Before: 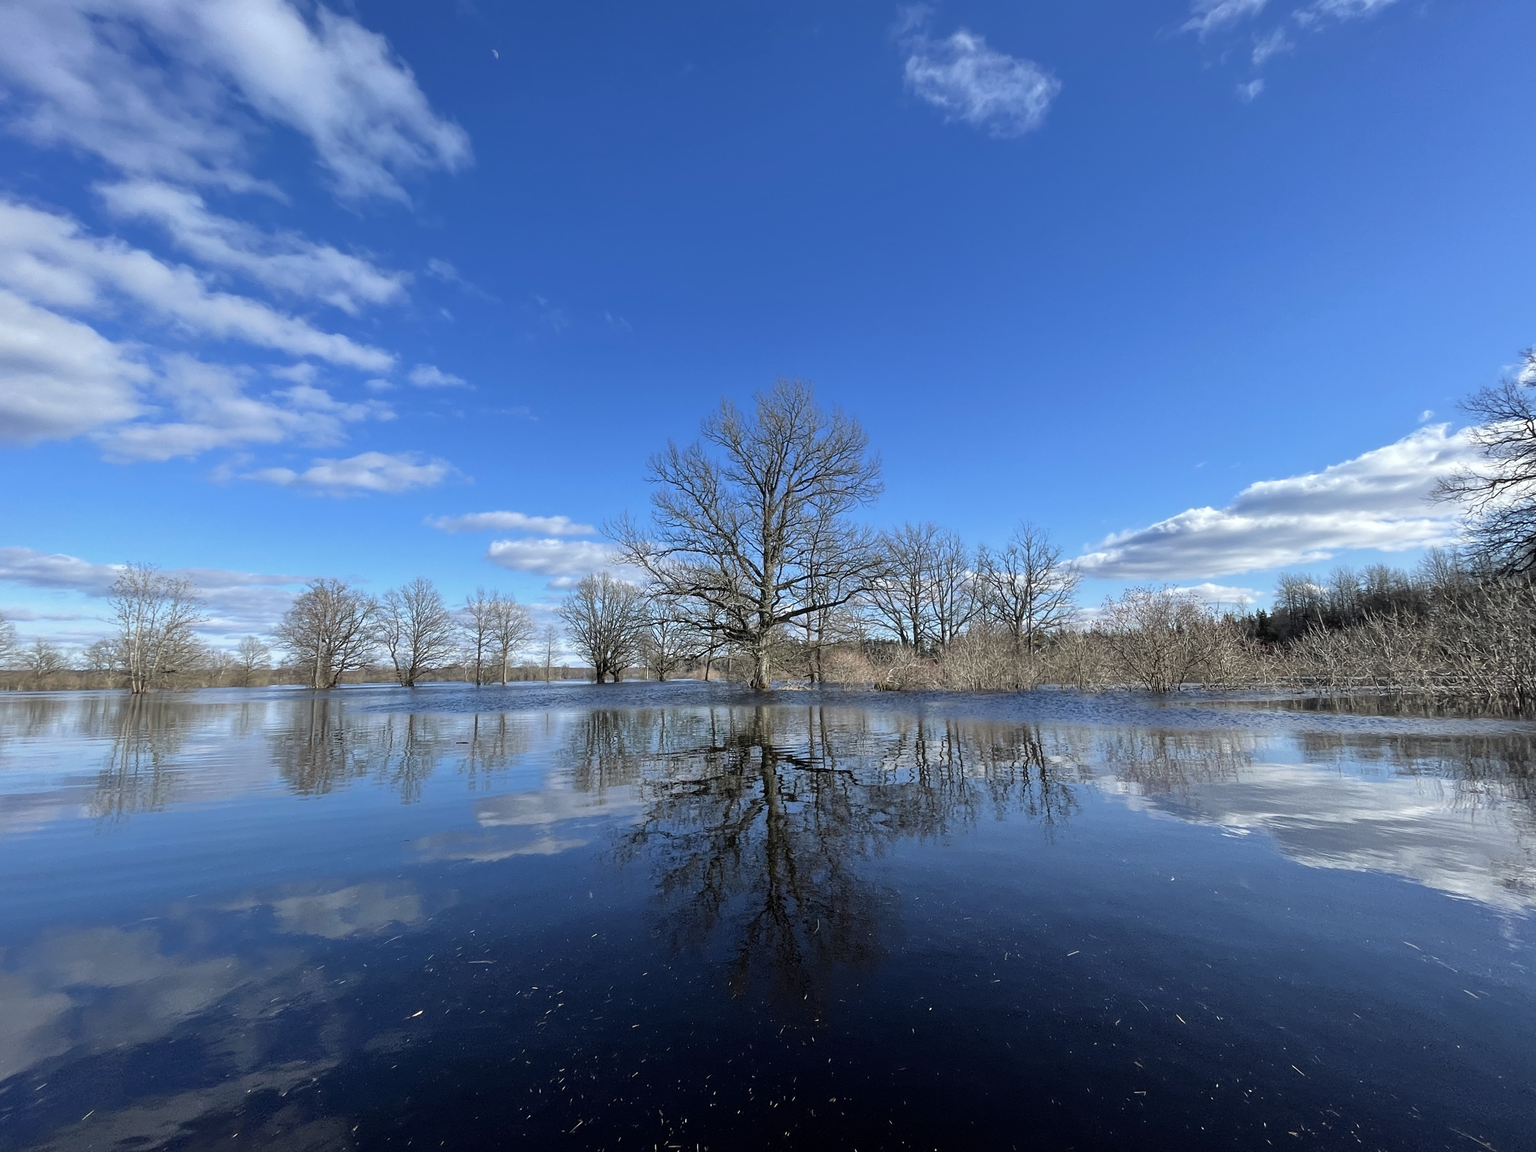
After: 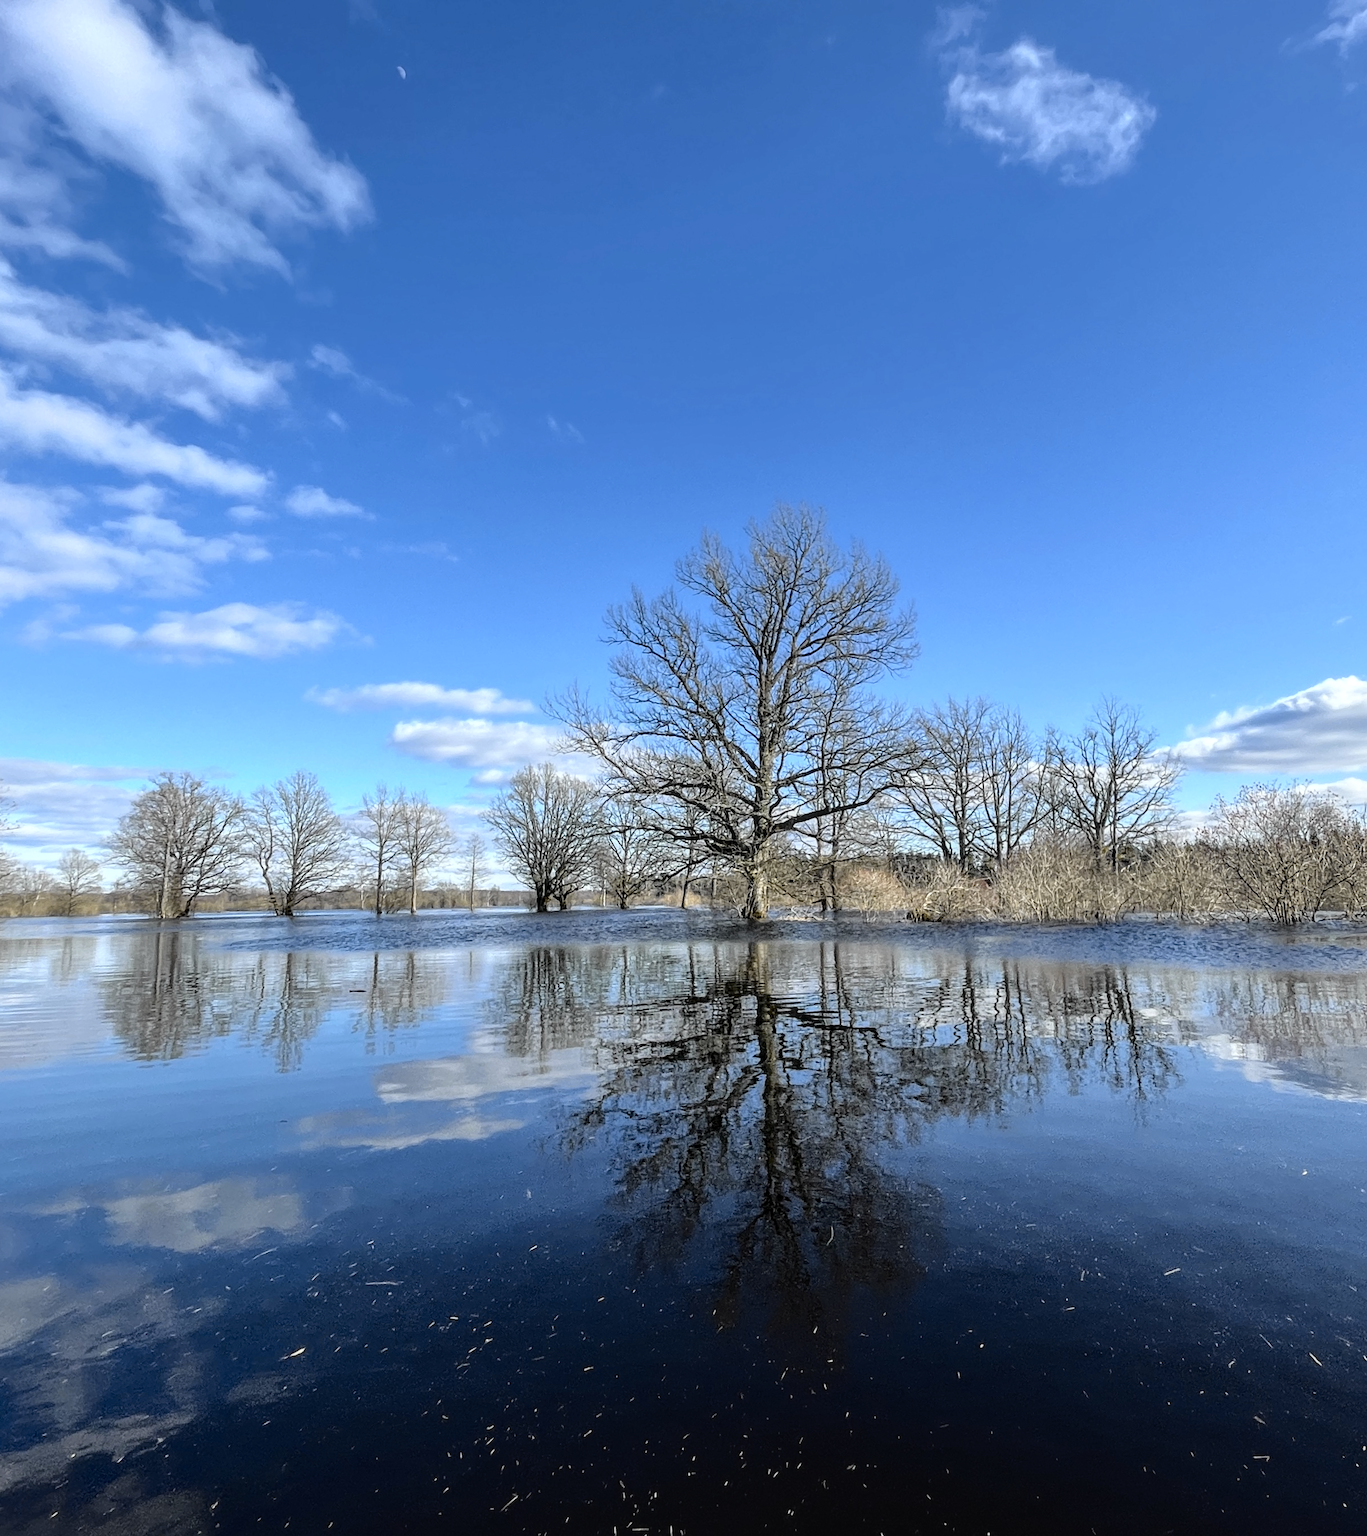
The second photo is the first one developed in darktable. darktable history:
crop and rotate: left 12.686%, right 20.578%
local contrast: on, module defaults
tone equalizer: on, module defaults
tone curve: curves: ch0 [(0, 0.013) (0.129, 0.1) (0.327, 0.382) (0.489, 0.573) (0.66, 0.748) (0.858, 0.926) (1, 0.977)]; ch1 [(0, 0) (0.353, 0.344) (0.45, 0.46) (0.498, 0.498) (0.521, 0.512) (0.563, 0.559) (0.592, 0.585) (0.647, 0.68) (1, 1)]; ch2 [(0, 0) (0.333, 0.346) (0.375, 0.375) (0.427, 0.44) (0.476, 0.492) (0.511, 0.508) (0.528, 0.533) (0.579, 0.61) (0.612, 0.644) (0.66, 0.715) (1, 1)], color space Lab, independent channels, preserve colors none
